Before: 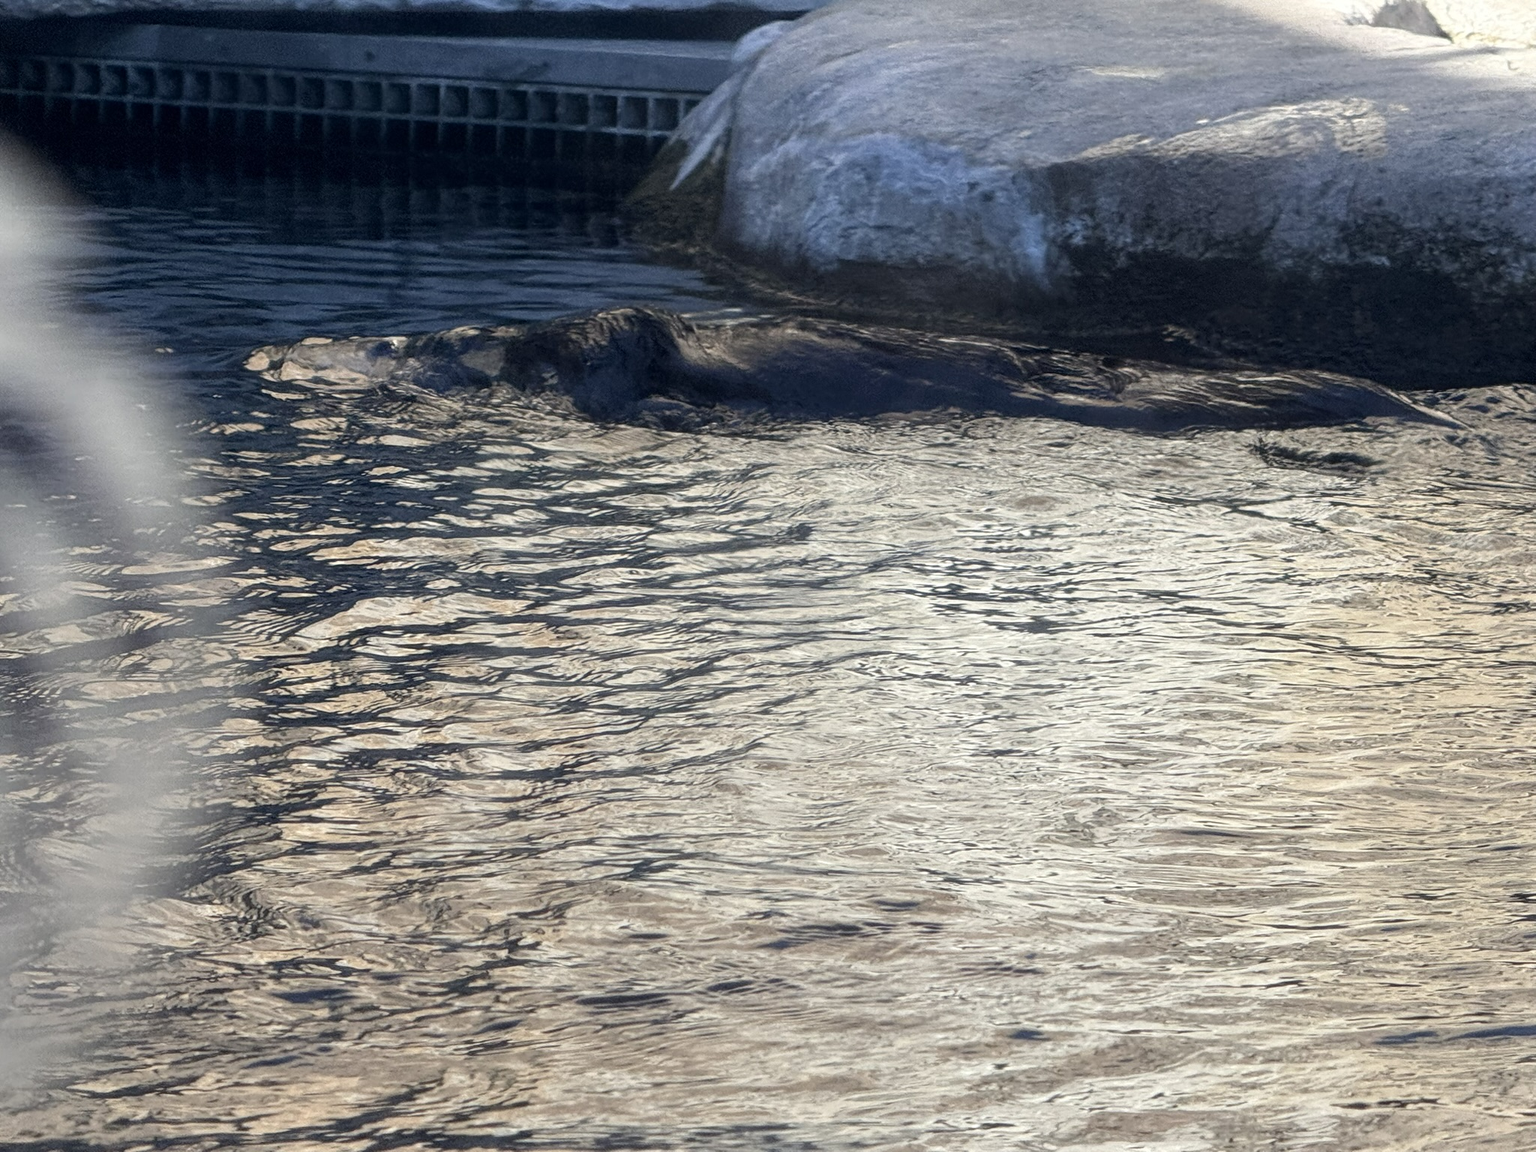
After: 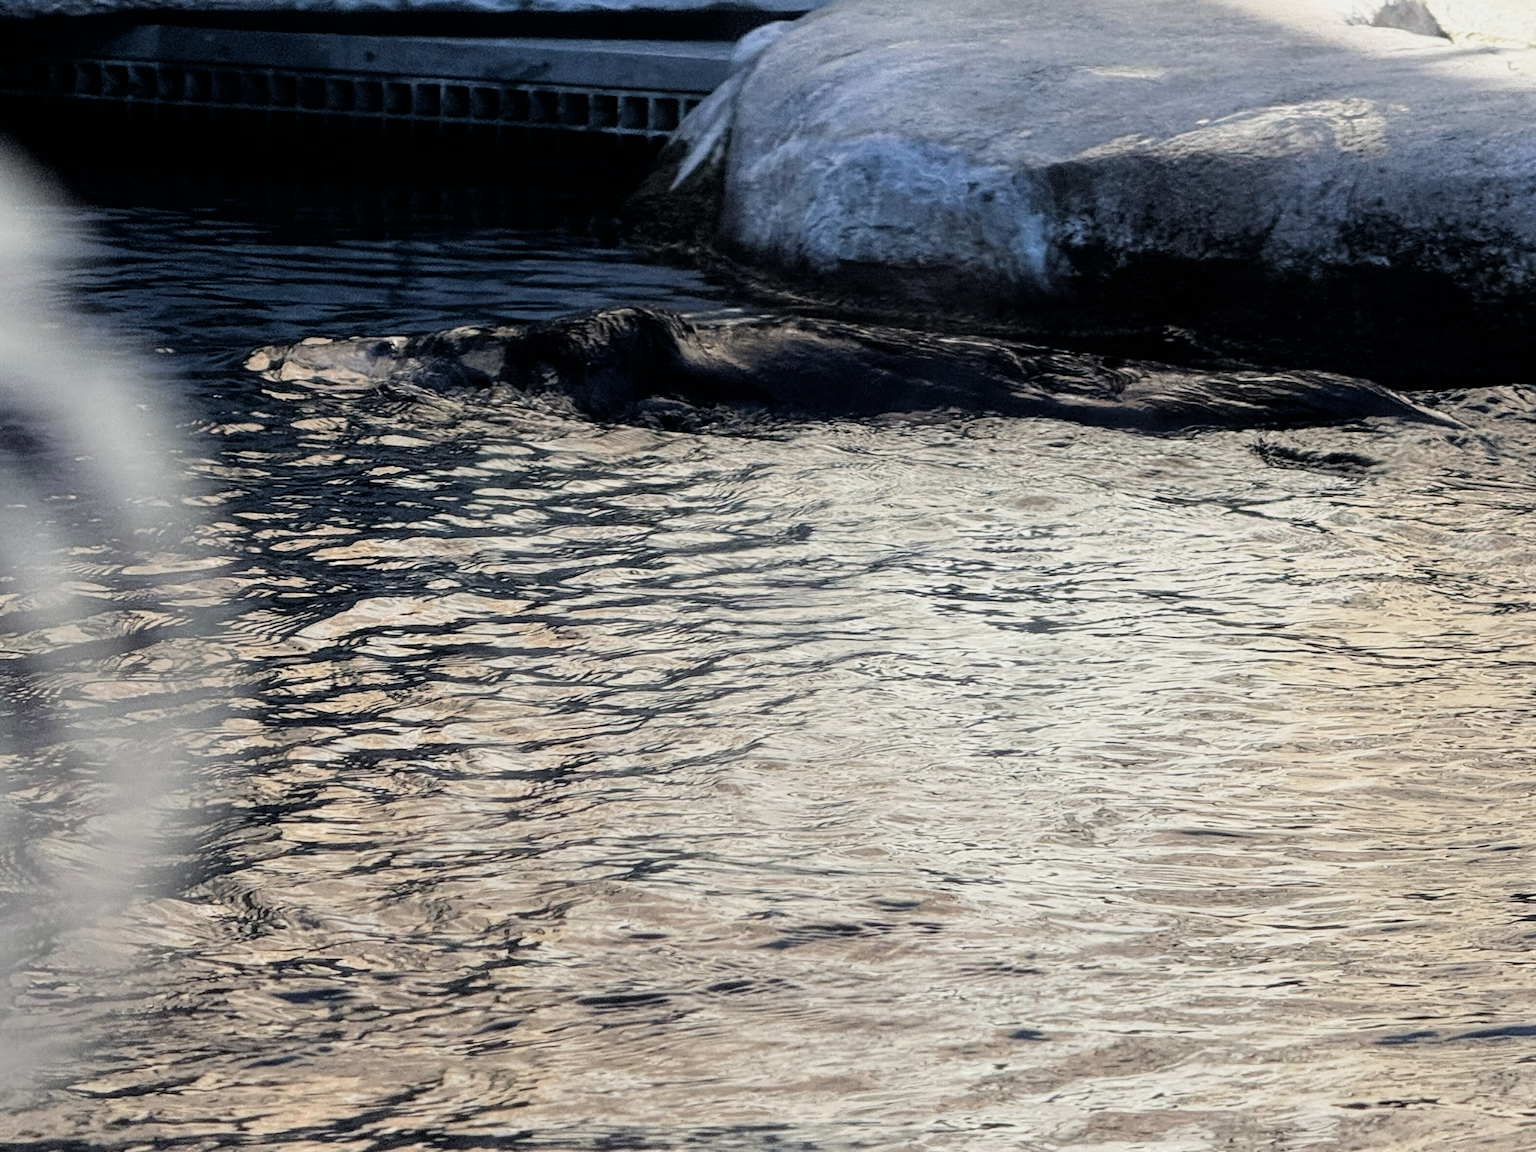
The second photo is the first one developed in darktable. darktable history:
filmic rgb: black relative exposure -5.1 EV, white relative exposure 3.18 EV, hardness 3.43, contrast 1.197, highlights saturation mix -49.33%
